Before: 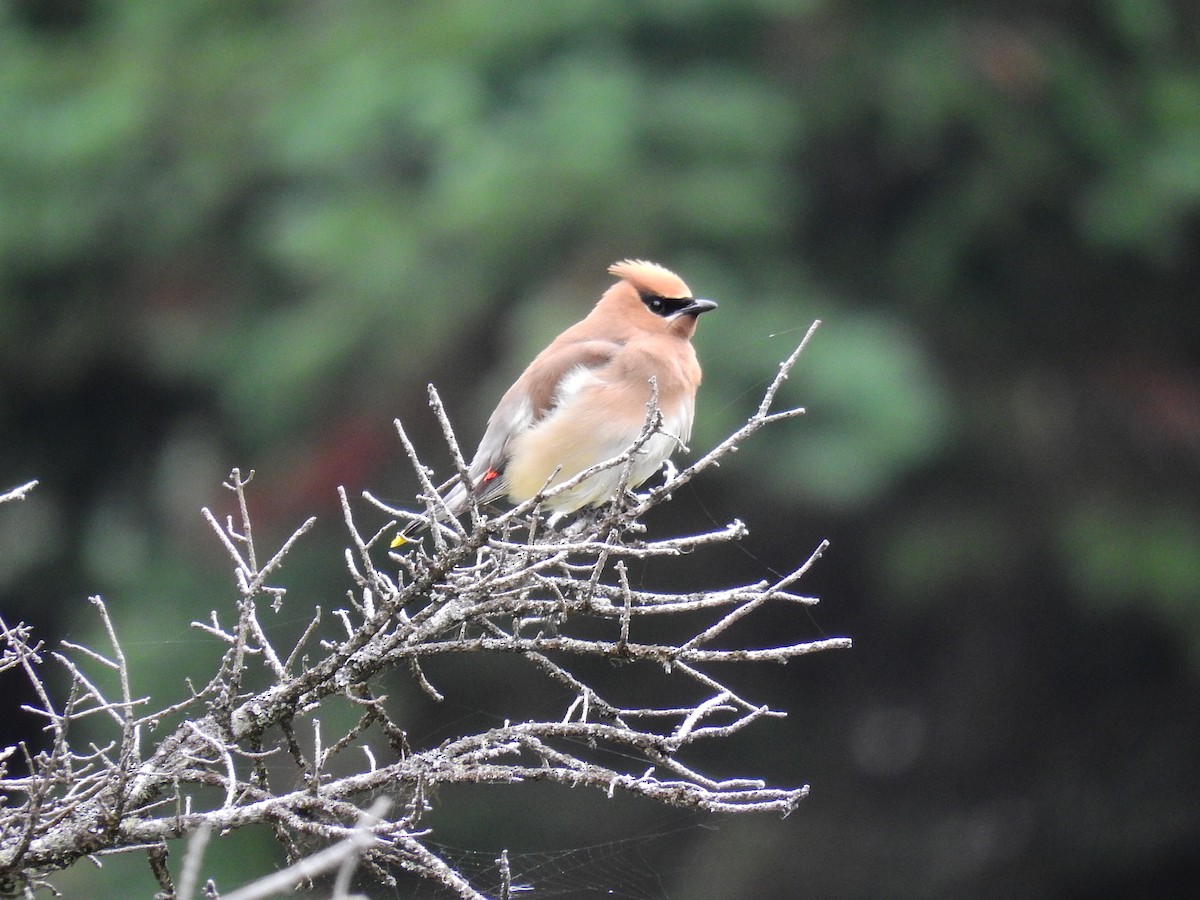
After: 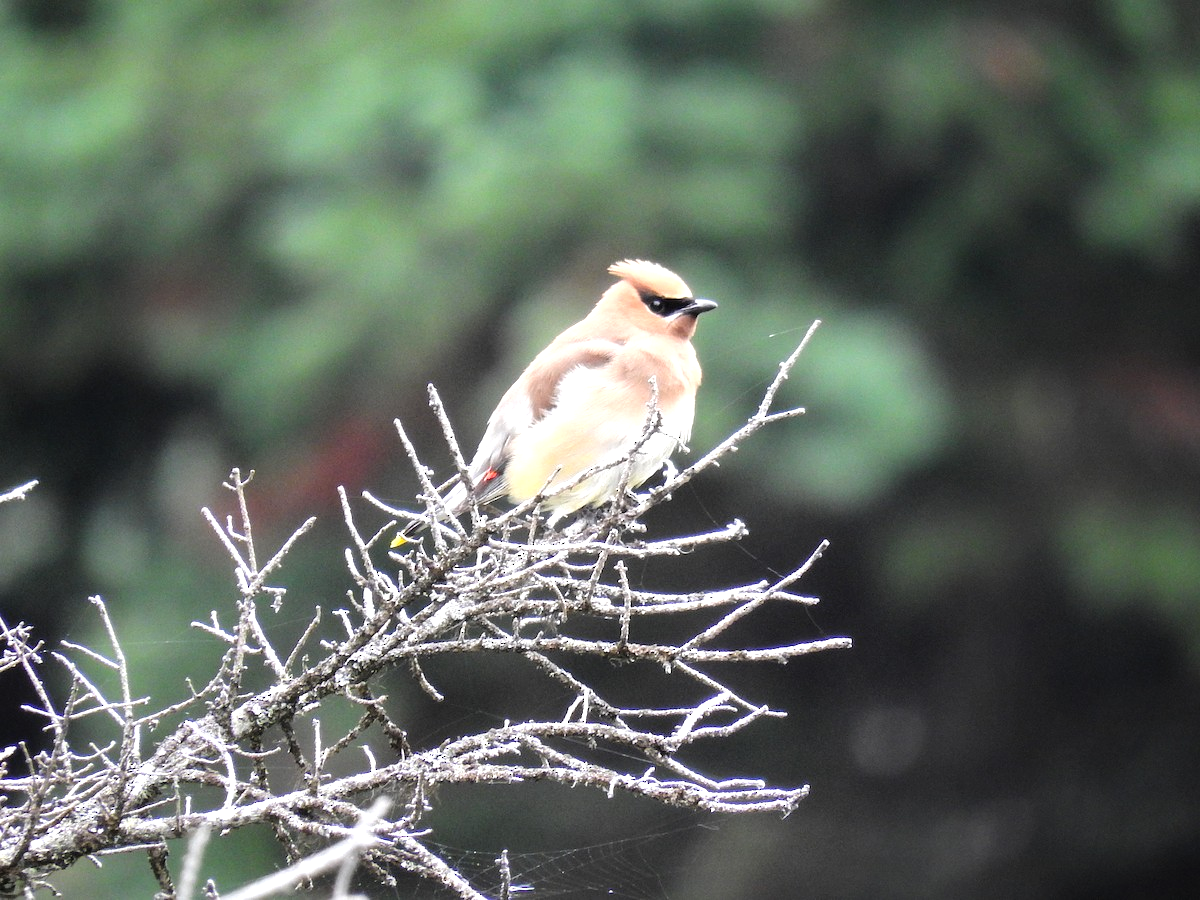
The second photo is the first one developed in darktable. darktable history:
shadows and highlights: shadows 25.18, highlights -25.48
tone equalizer: -8 EV -0.764 EV, -7 EV -0.691 EV, -6 EV -0.579 EV, -5 EV -0.387 EV, -3 EV 0.38 EV, -2 EV 0.6 EV, -1 EV 0.675 EV, +0 EV 0.77 EV
